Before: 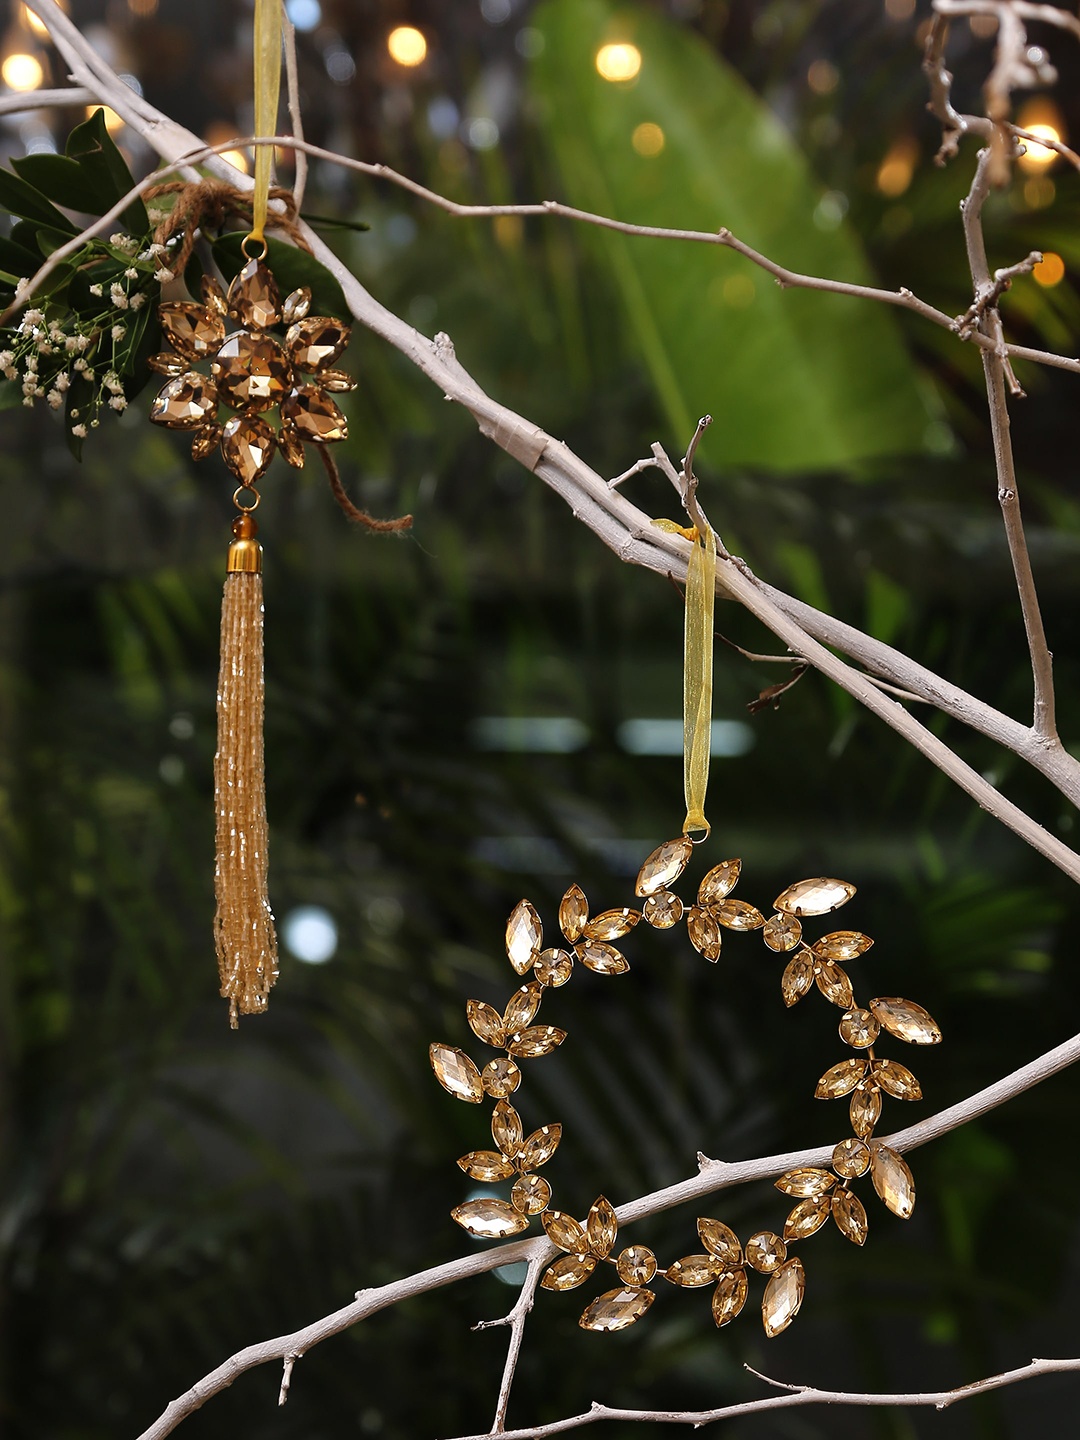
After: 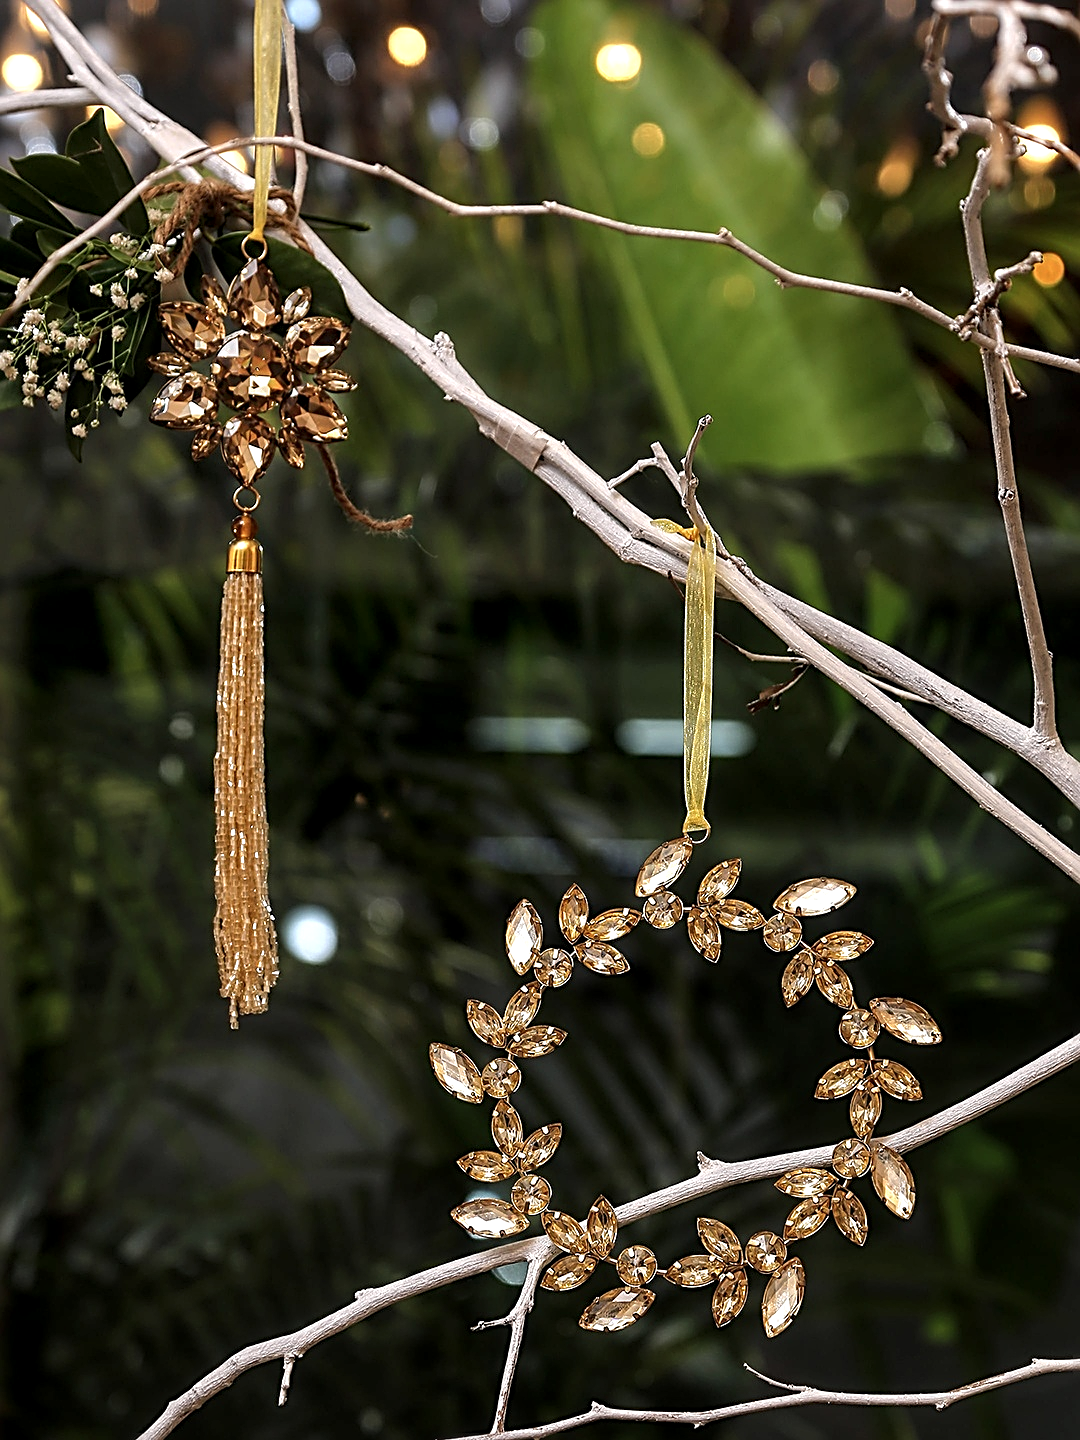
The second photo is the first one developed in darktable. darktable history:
sharpen: radius 2.672, amount 0.674
local contrast: detail 135%, midtone range 0.749
